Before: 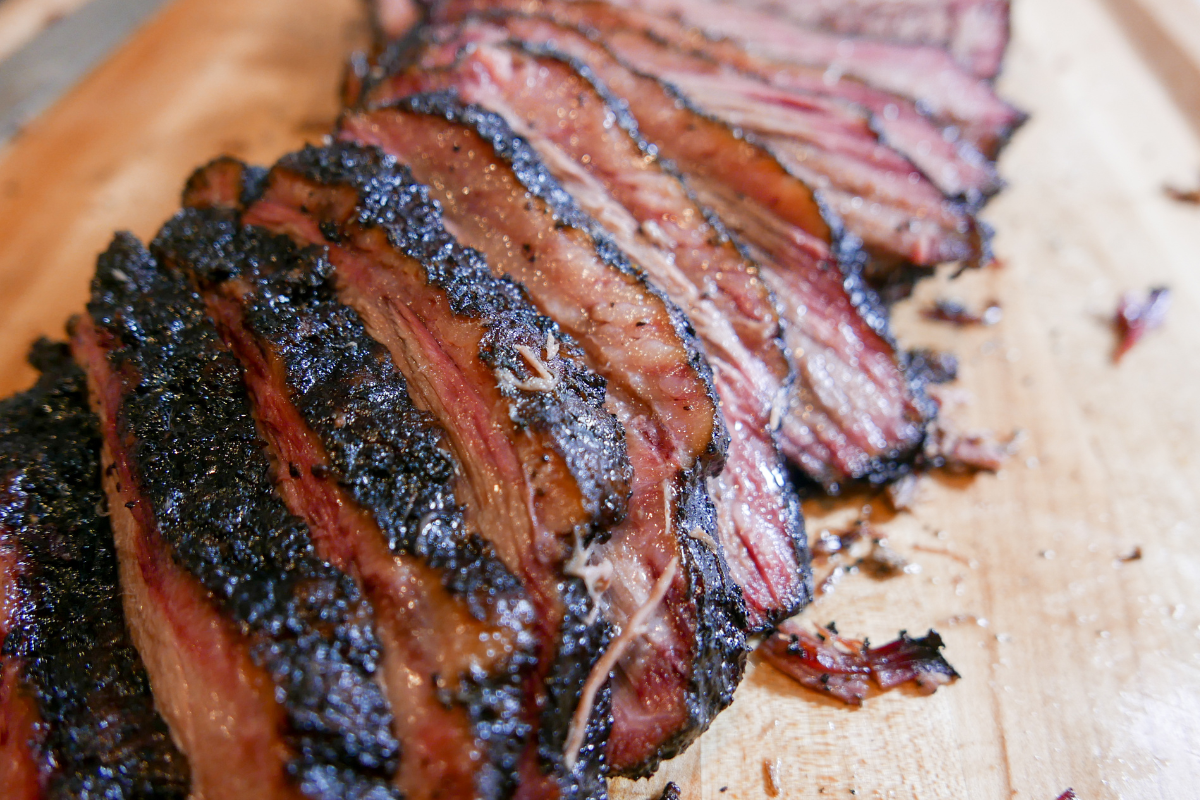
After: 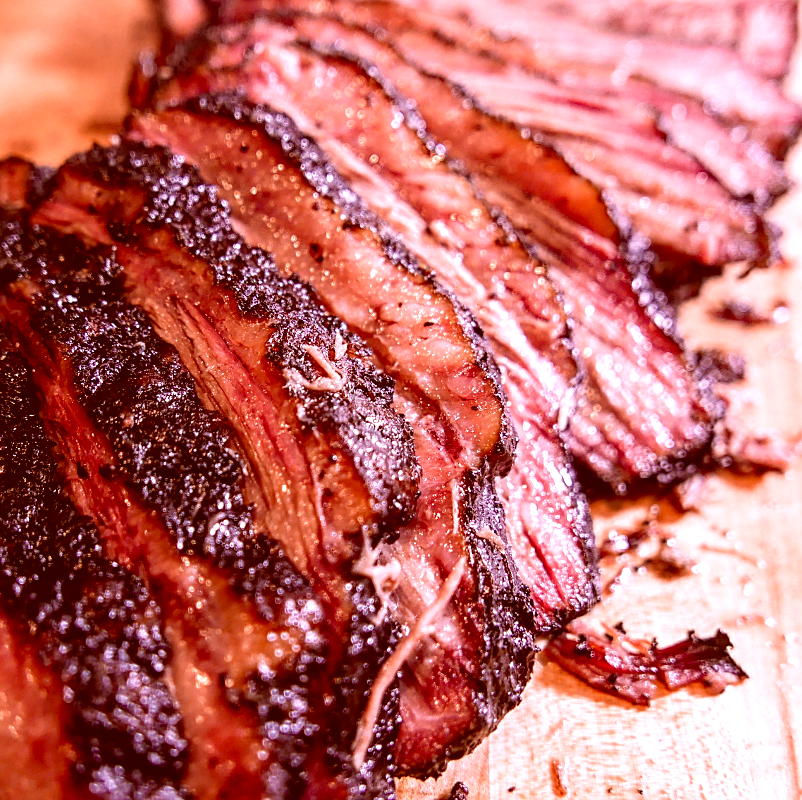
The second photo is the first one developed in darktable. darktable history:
crop and rotate: left 17.732%, right 15.423%
white balance: red 1.188, blue 1.11
color correction: highlights a* 9.03, highlights b* 8.71, shadows a* 40, shadows b* 40, saturation 0.8
sharpen: on, module defaults
local contrast: detail 130%
tone equalizer: -8 EV -0.417 EV, -7 EV -0.389 EV, -6 EV -0.333 EV, -5 EV -0.222 EV, -3 EV 0.222 EV, -2 EV 0.333 EV, -1 EV 0.389 EV, +0 EV 0.417 EV, edges refinement/feathering 500, mask exposure compensation -1.57 EV, preserve details no
